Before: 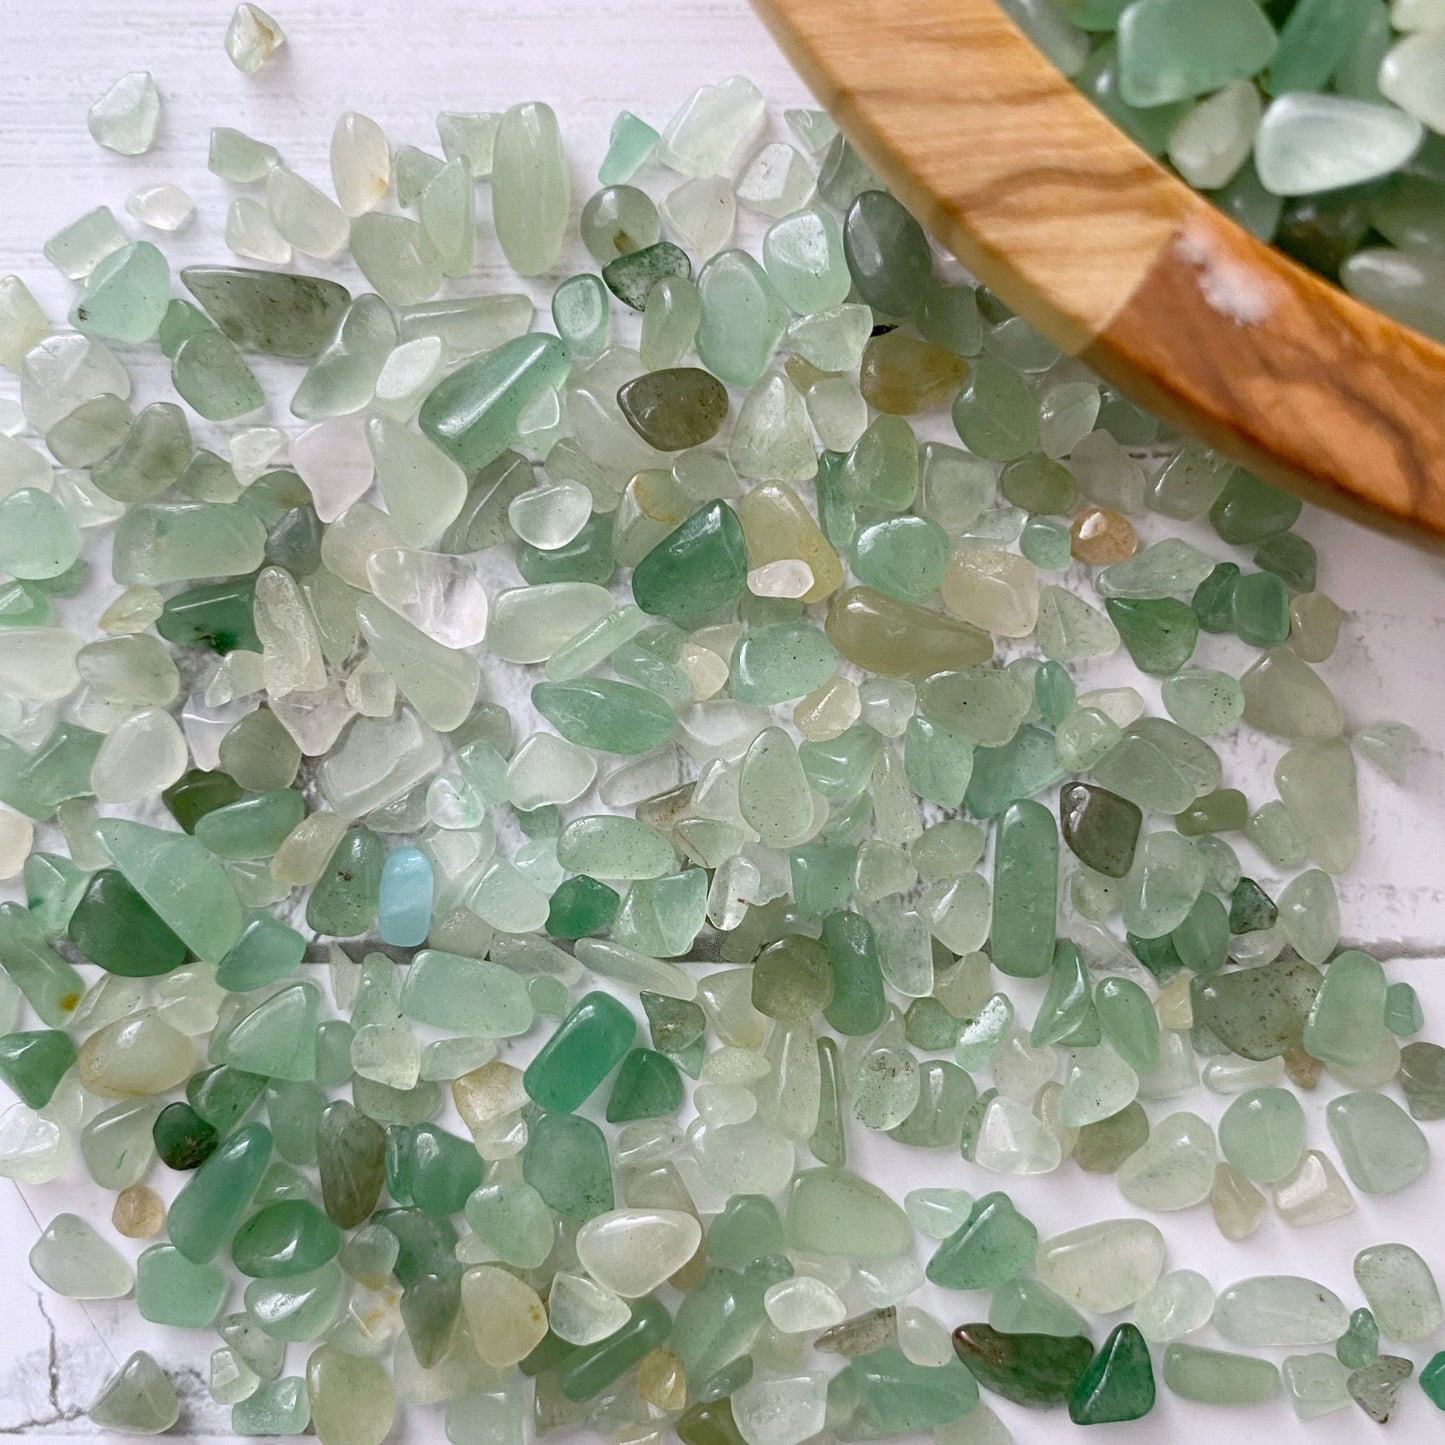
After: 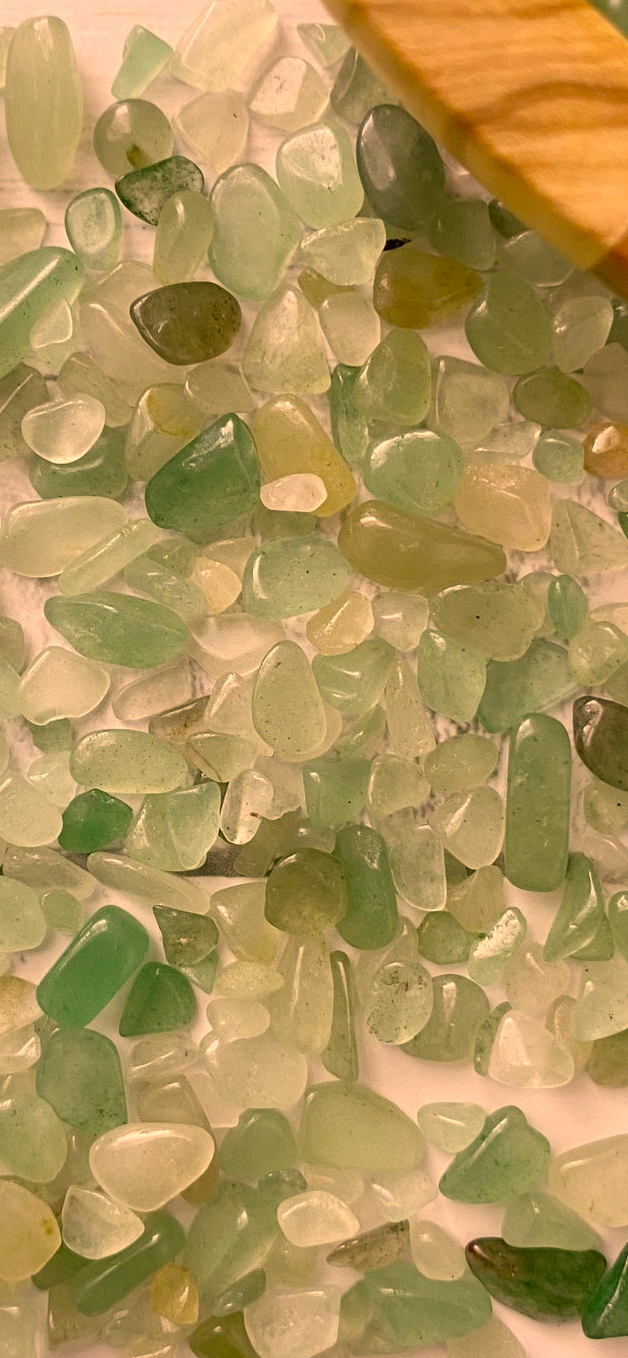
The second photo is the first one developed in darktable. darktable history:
color correction: highlights a* 17.94, highlights b* 35.73, shadows a* 1.07, shadows b* 6.16, saturation 1.01
shadows and highlights: shadows 25.75, highlights -25.14
crop: left 33.752%, top 6.008%, right 22.748%
